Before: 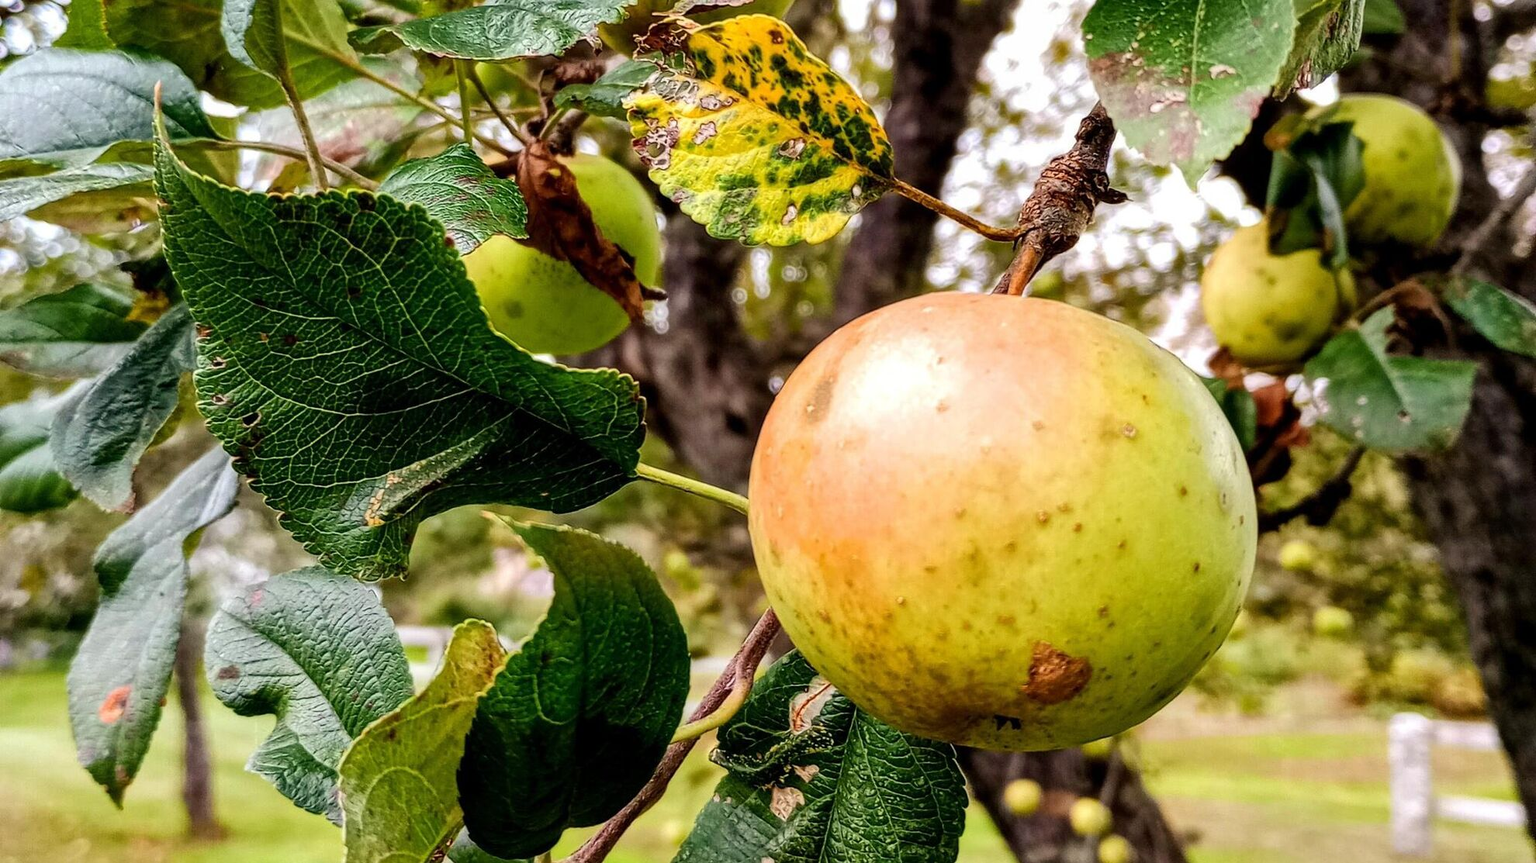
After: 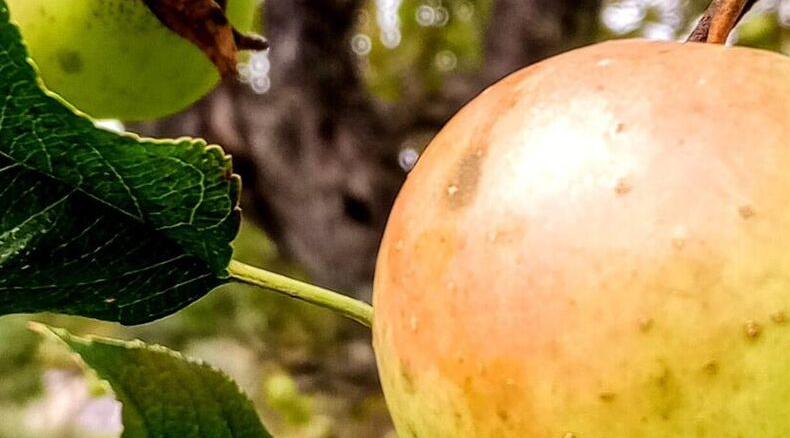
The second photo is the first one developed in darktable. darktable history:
crop: left 29.901%, top 30.345%, right 30.158%, bottom 30.265%
